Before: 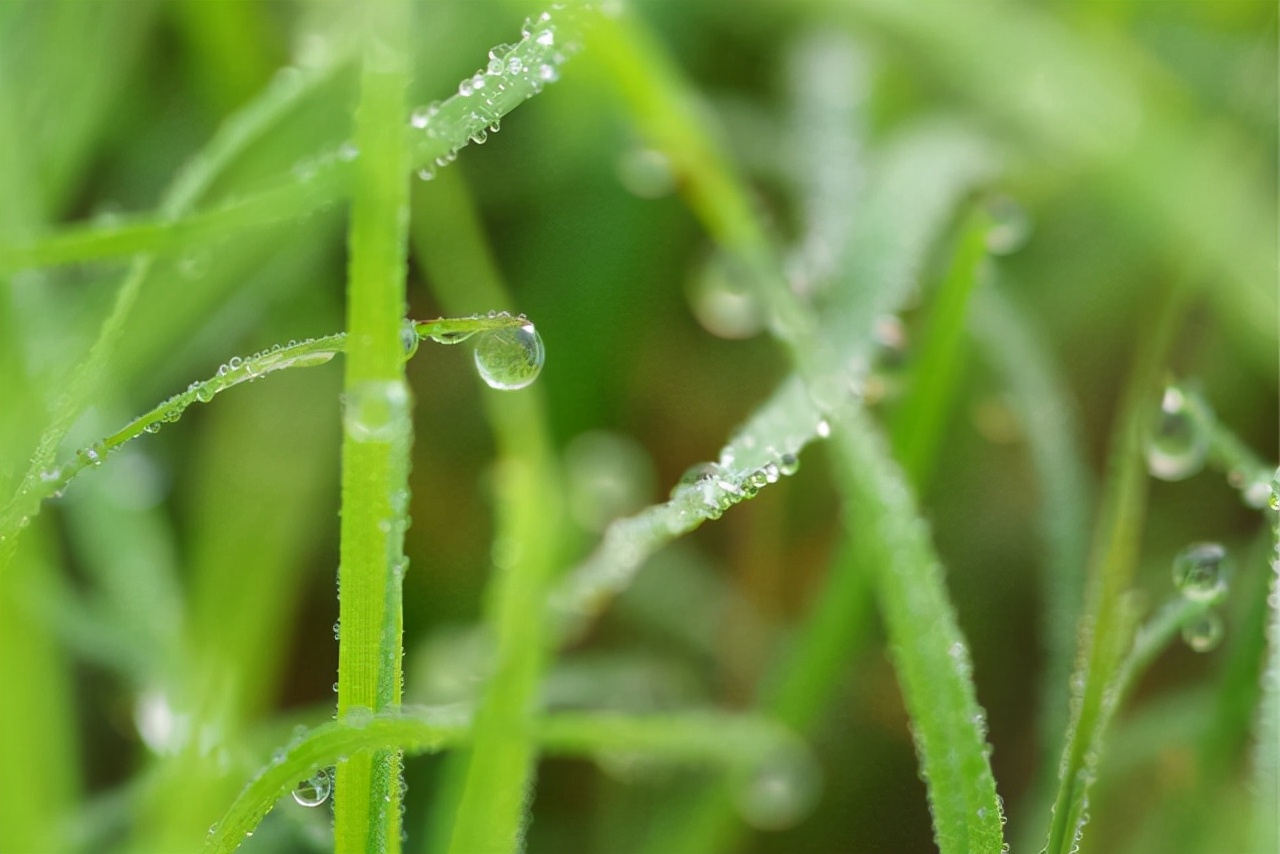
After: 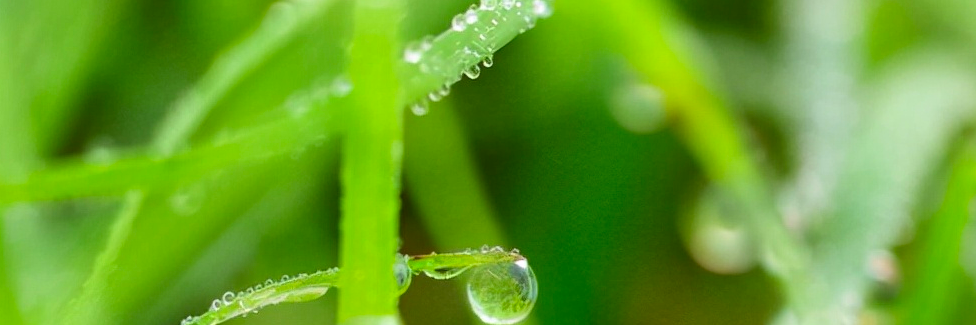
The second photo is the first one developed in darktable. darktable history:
crop: left 0.579%, top 7.627%, right 23.167%, bottom 54.275%
contrast brightness saturation: contrast 0.16, saturation 0.32
